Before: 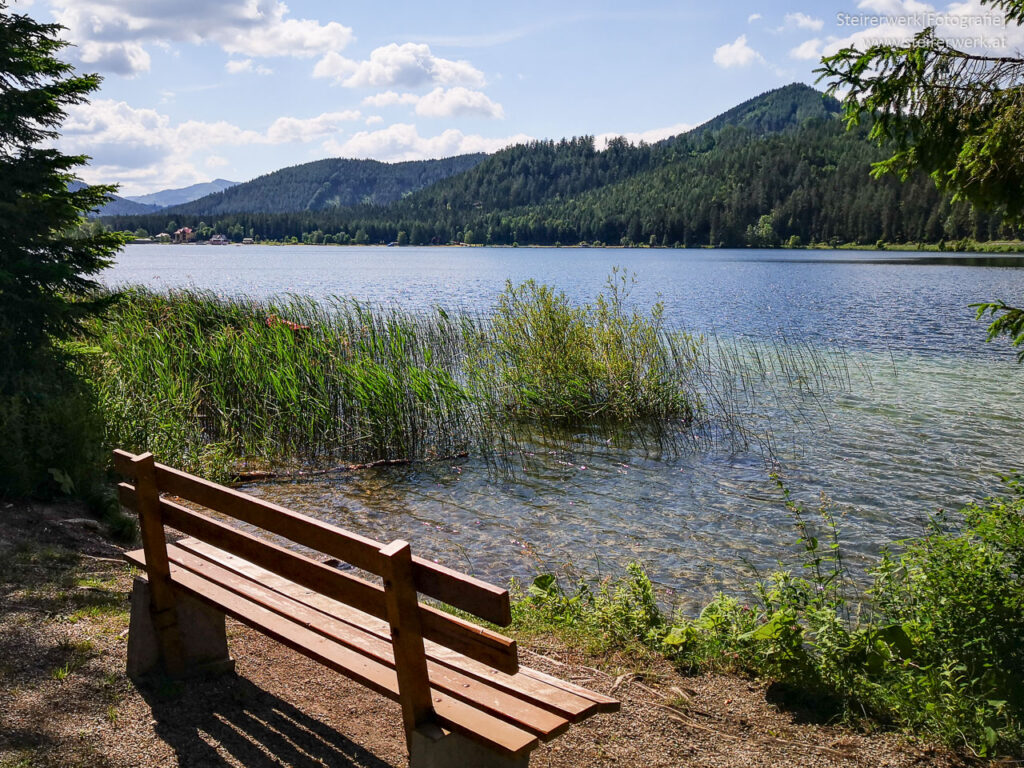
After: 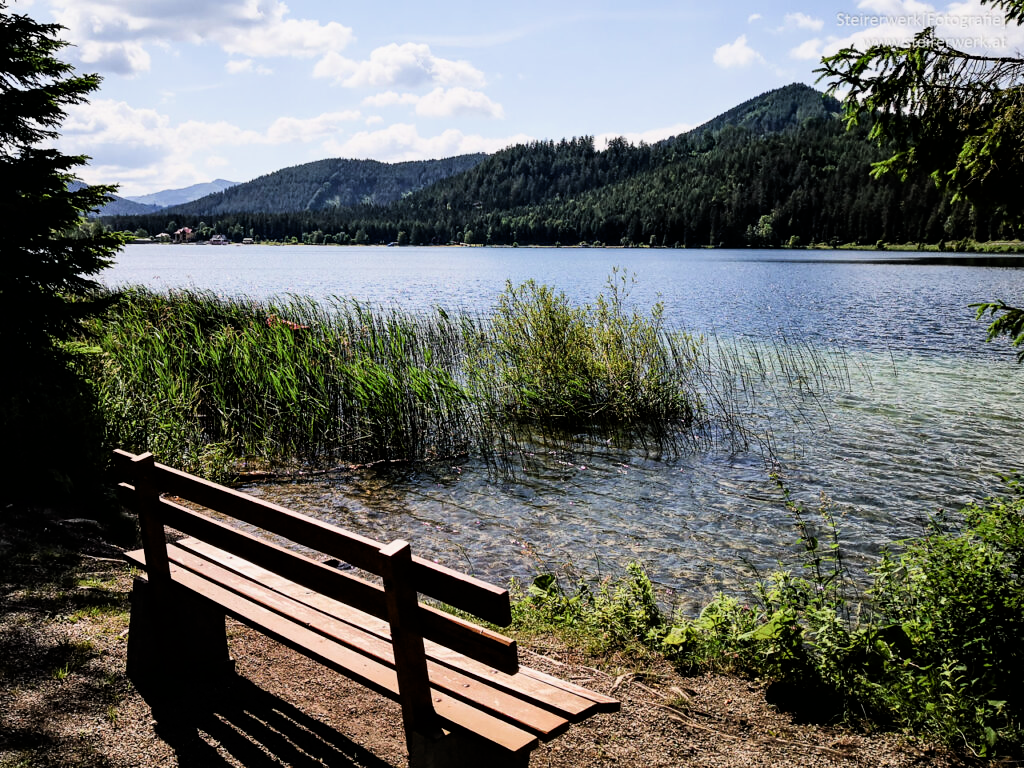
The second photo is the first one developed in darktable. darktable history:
filmic rgb: black relative exposure -5.42 EV, white relative exposure 2.85 EV, dynamic range scaling -37.73%, hardness 4, contrast 1.605, highlights saturation mix -0.93%
